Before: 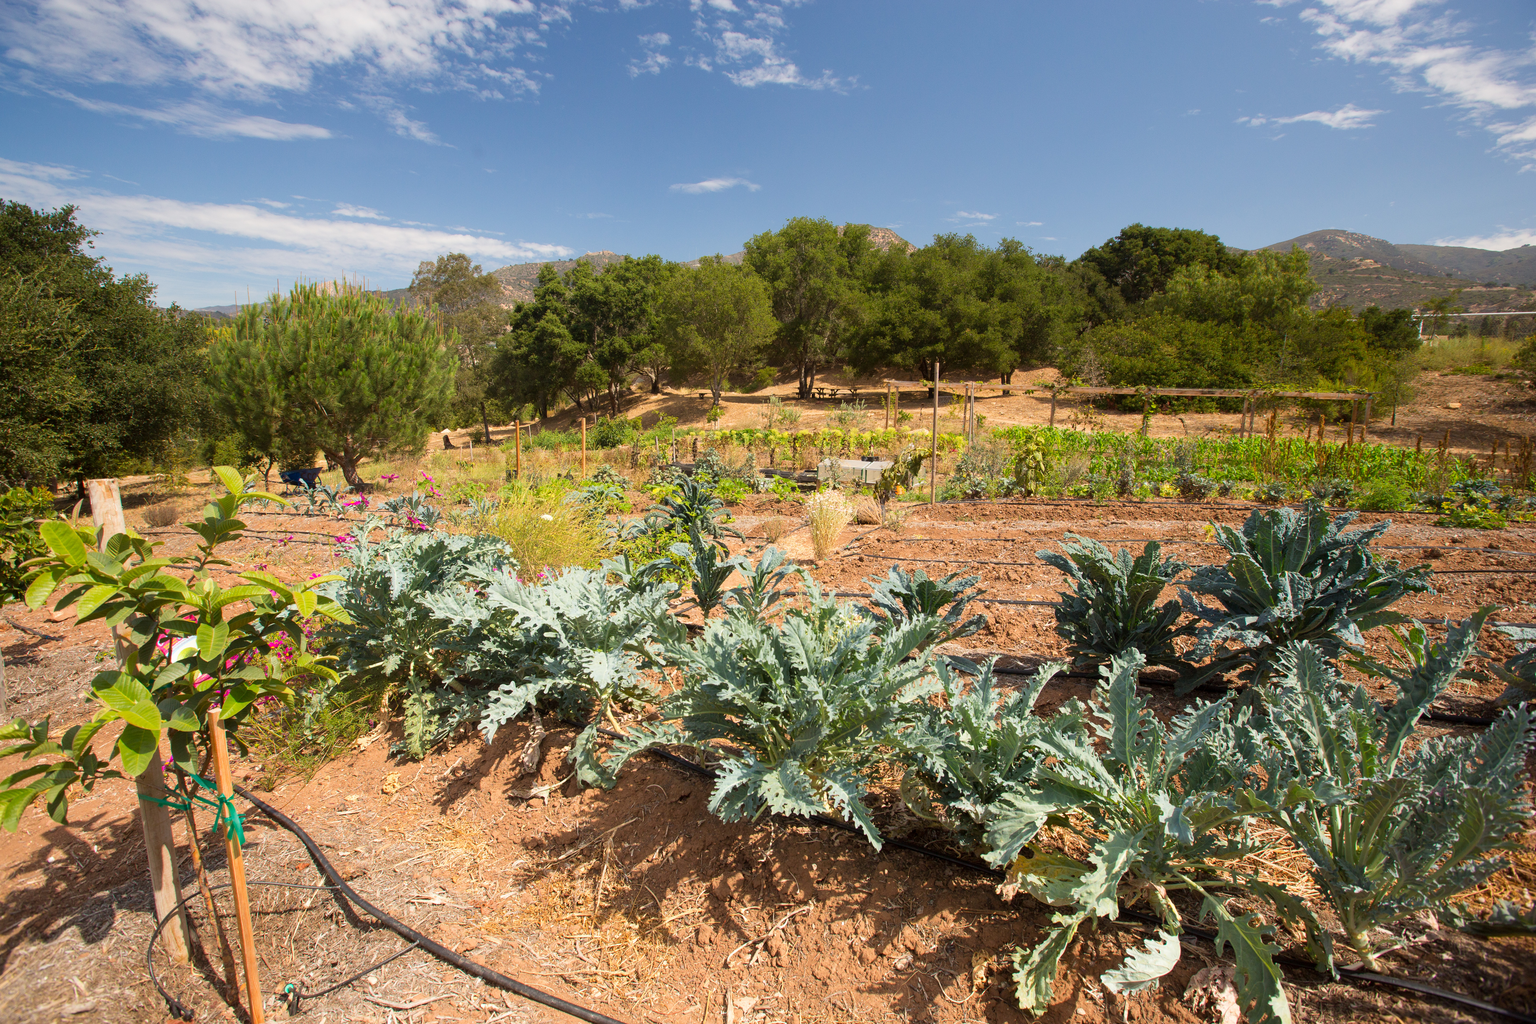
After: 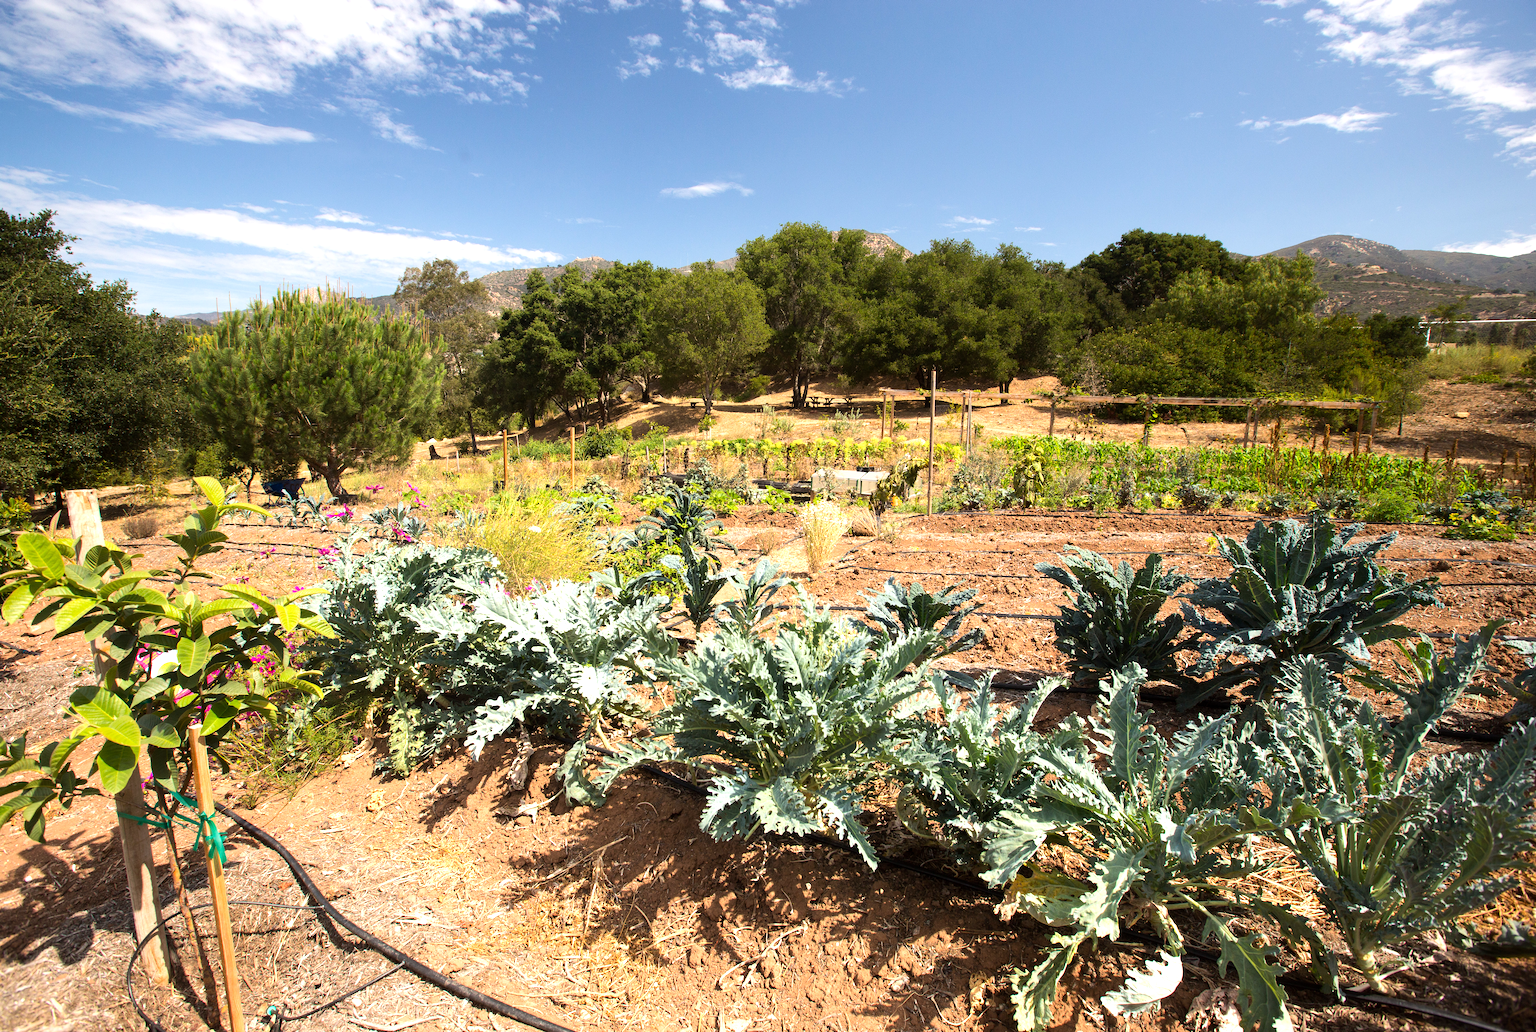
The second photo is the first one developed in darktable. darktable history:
crop and rotate: left 1.549%, right 0.594%, bottom 1.365%
base curve: curves: ch0 [(0, 0) (0.989, 0.992)], preserve colors none
tone equalizer: -8 EV -0.742 EV, -7 EV -0.739 EV, -6 EV -0.615 EV, -5 EV -0.374 EV, -3 EV 0.402 EV, -2 EV 0.6 EV, -1 EV 0.679 EV, +0 EV 0.753 EV, edges refinement/feathering 500, mask exposure compensation -1.57 EV, preserve details no
